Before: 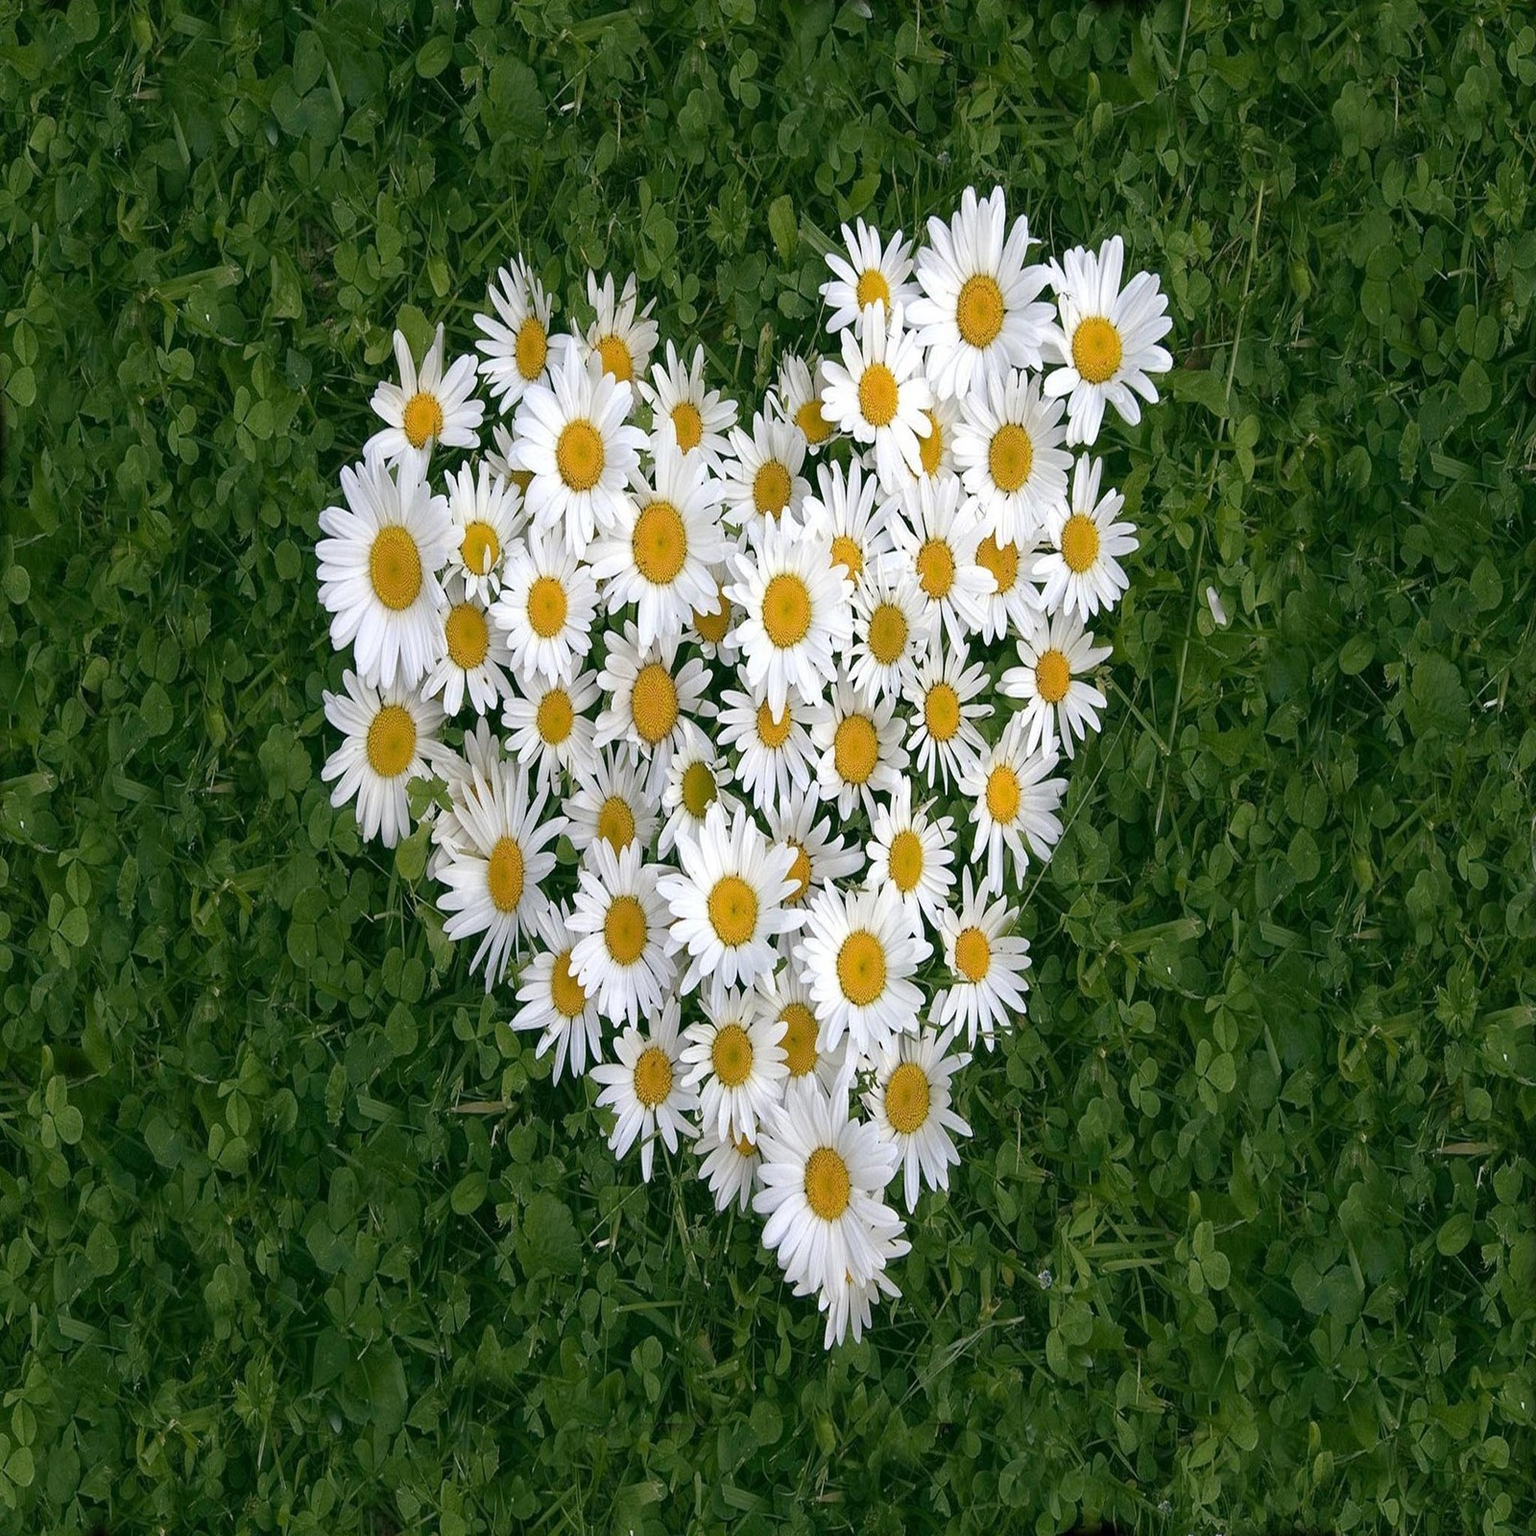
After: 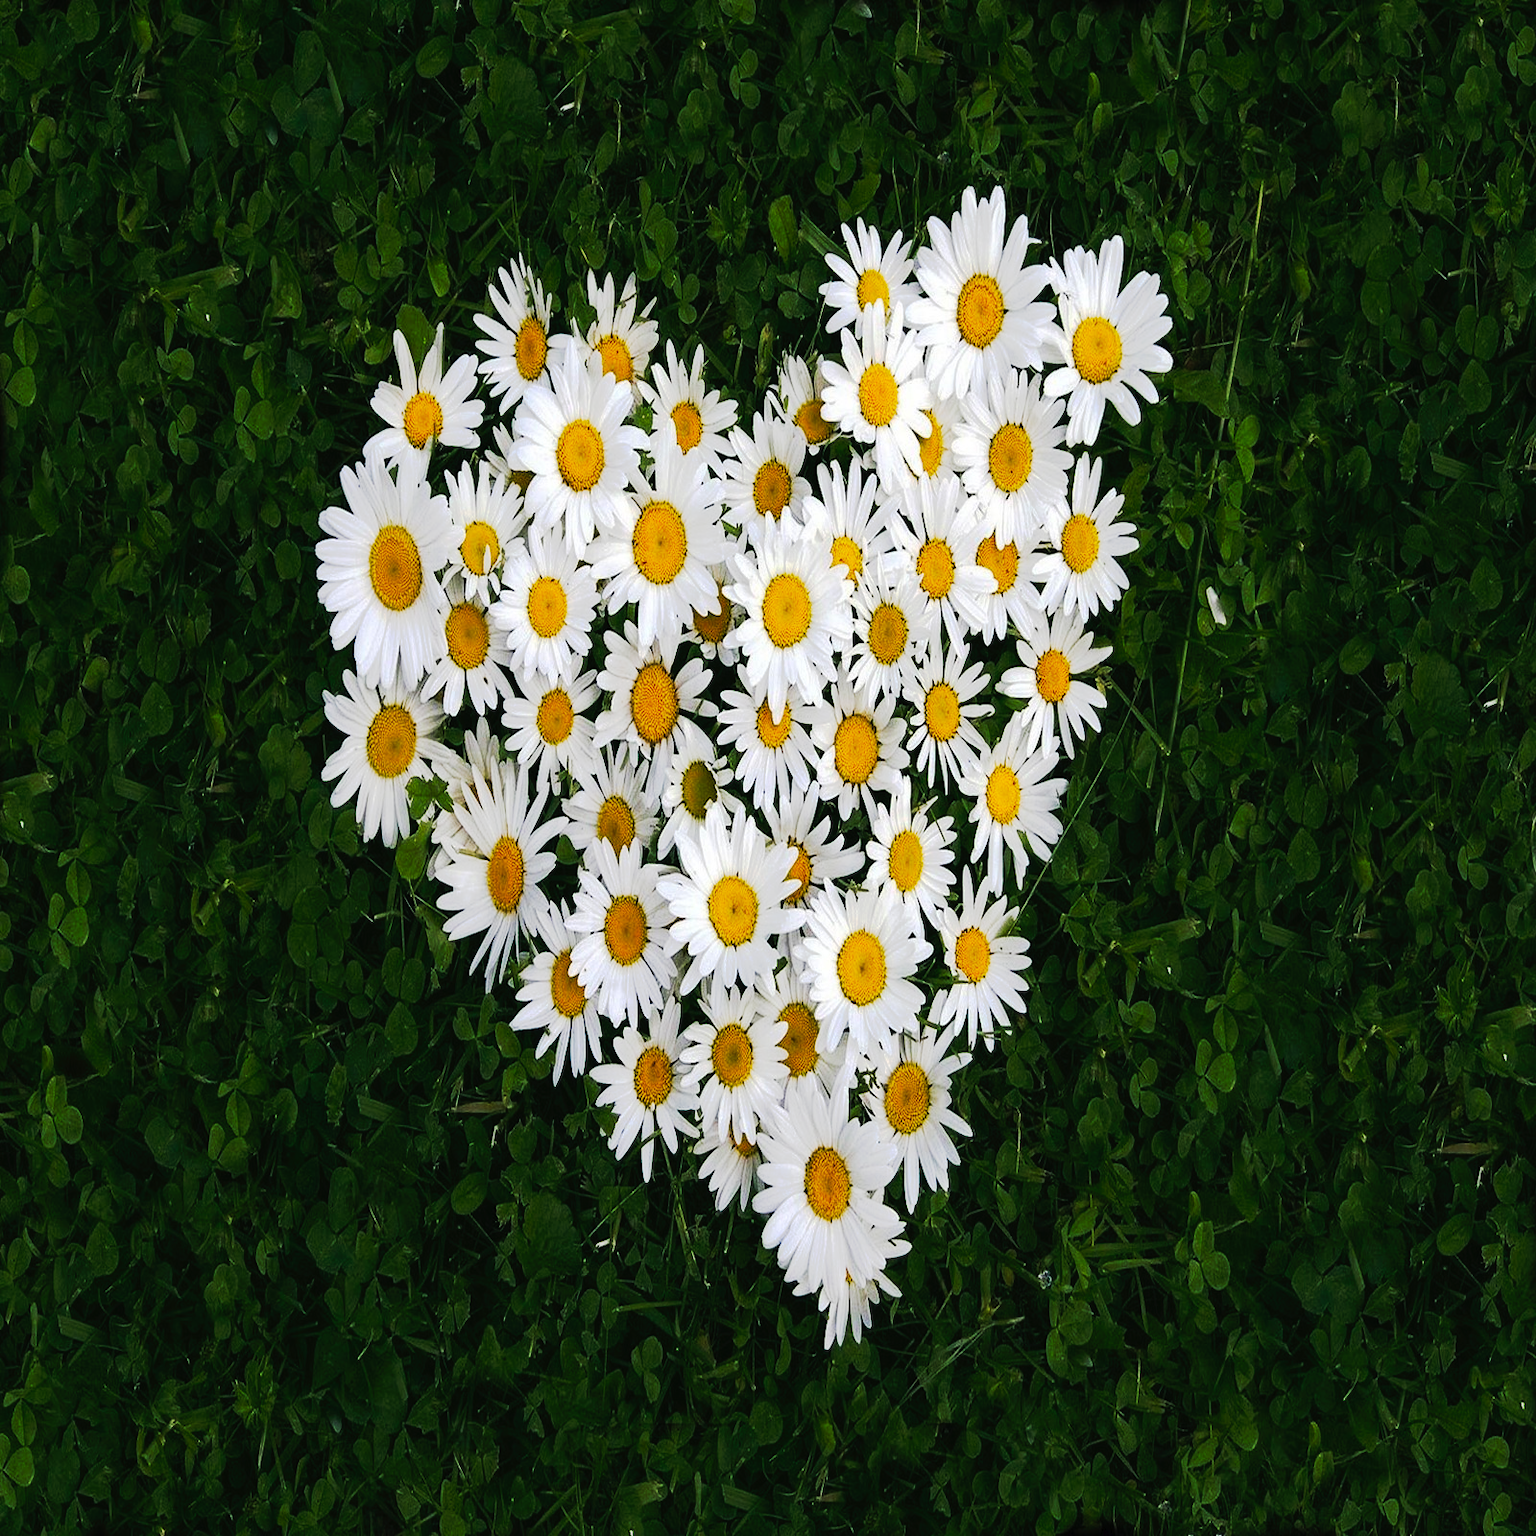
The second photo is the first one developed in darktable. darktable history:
tone curve: curves: ch0 [(0, 0) (0.003, 0.011) (0.011, 0.014) (0.025, 0.018) (0.044, 0.023) (0.069, 0.028) (0.1, 0.031) (0.136, 0.039) (0.177, 0.056) (0.224, 0.081) (0.277, 0.129) (0.335, 0.188) (0.399, 0.256) (0.468, 0.367) (0.543, 0.514) (0.623, 0.684) (0.709, 0.785) (0.801, 0.846) (0.898, 0.884) (1, 1)], preserve colors none
